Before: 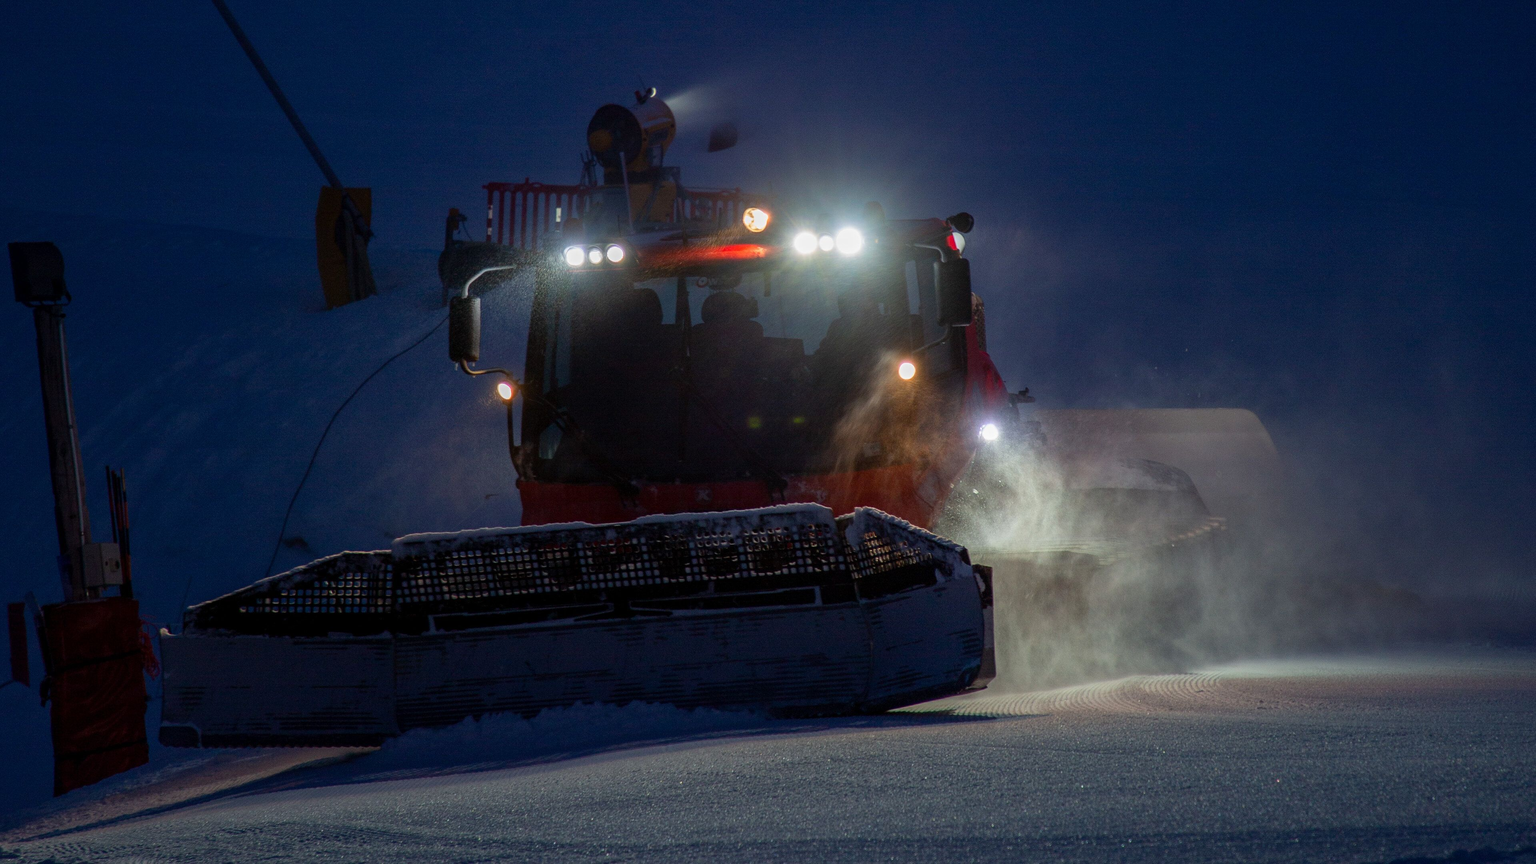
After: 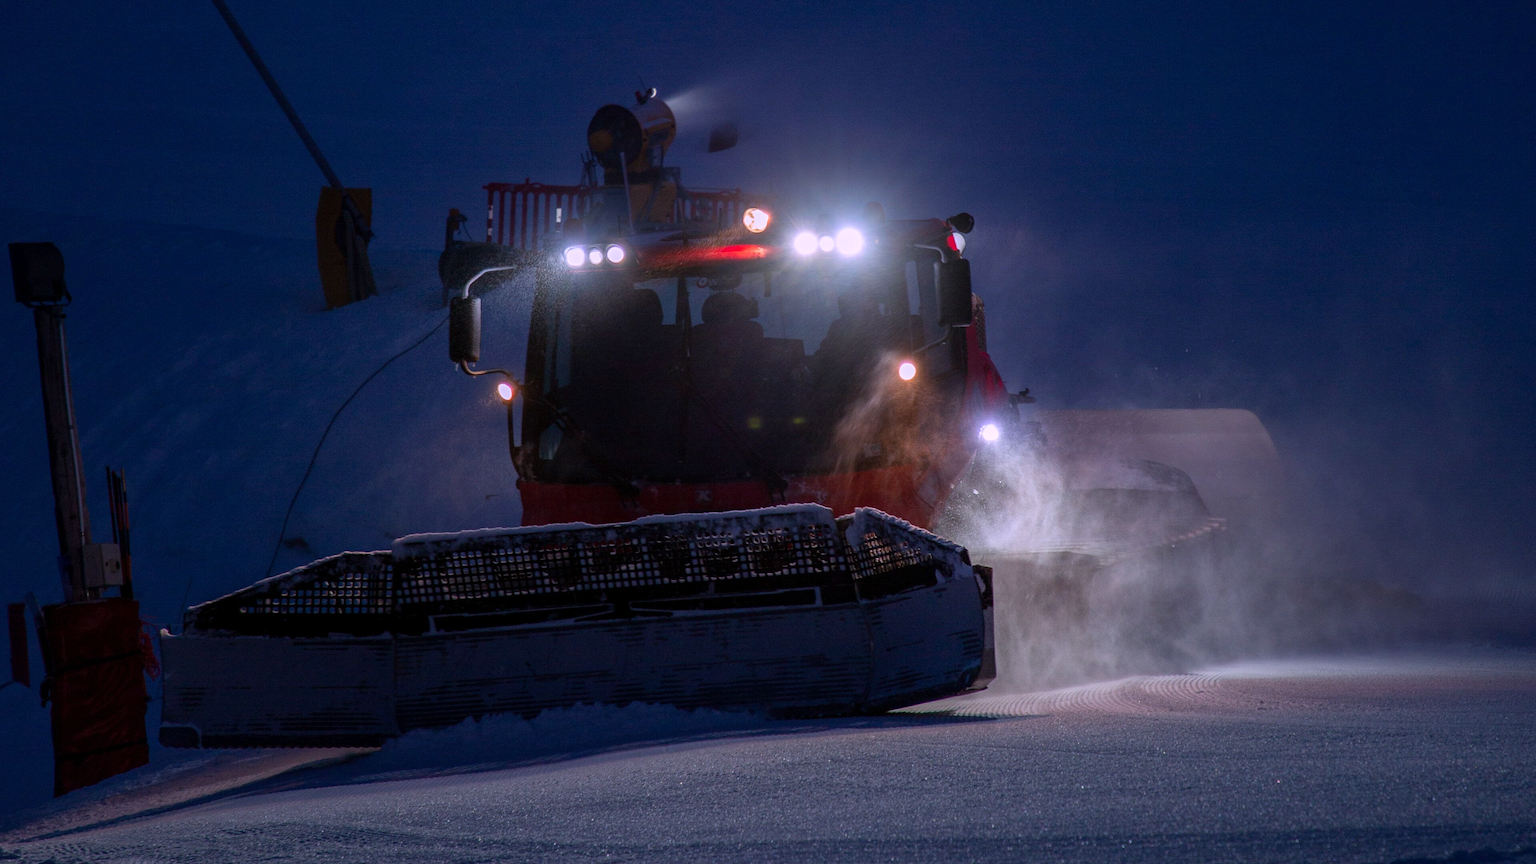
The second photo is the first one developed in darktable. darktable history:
white balance: red 0.974, blue 1.044
color correction: highlights a* 15.46, highlights b* -20.56
